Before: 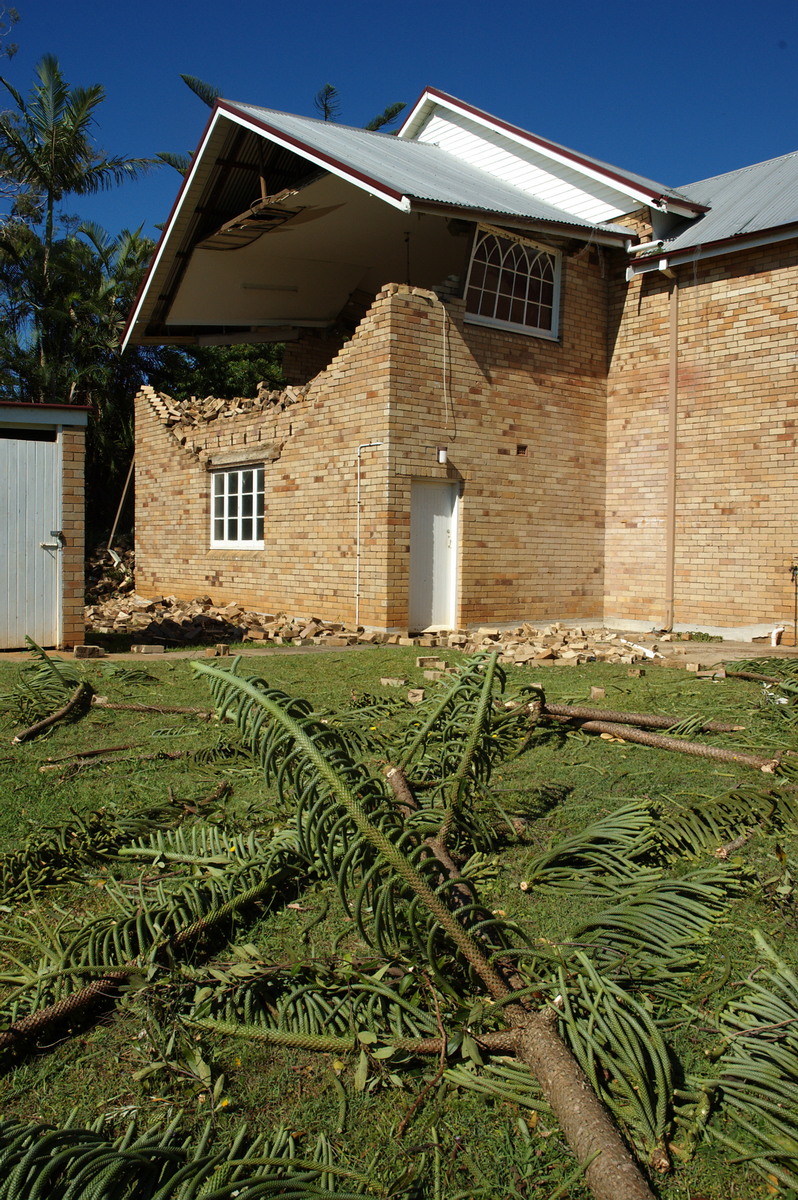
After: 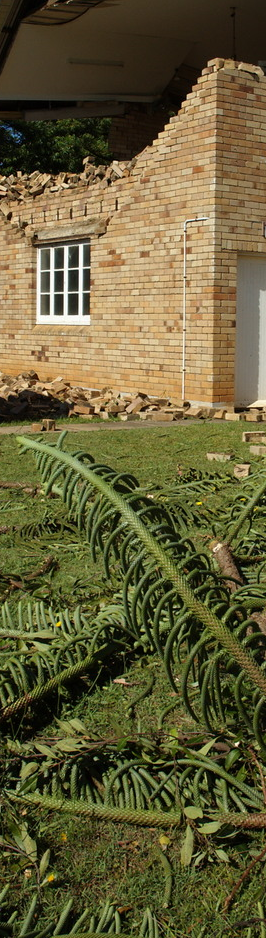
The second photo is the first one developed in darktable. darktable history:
crop and rotate: left 21.825%, top 18.805%, right 44.75%, bottom 2.976%
